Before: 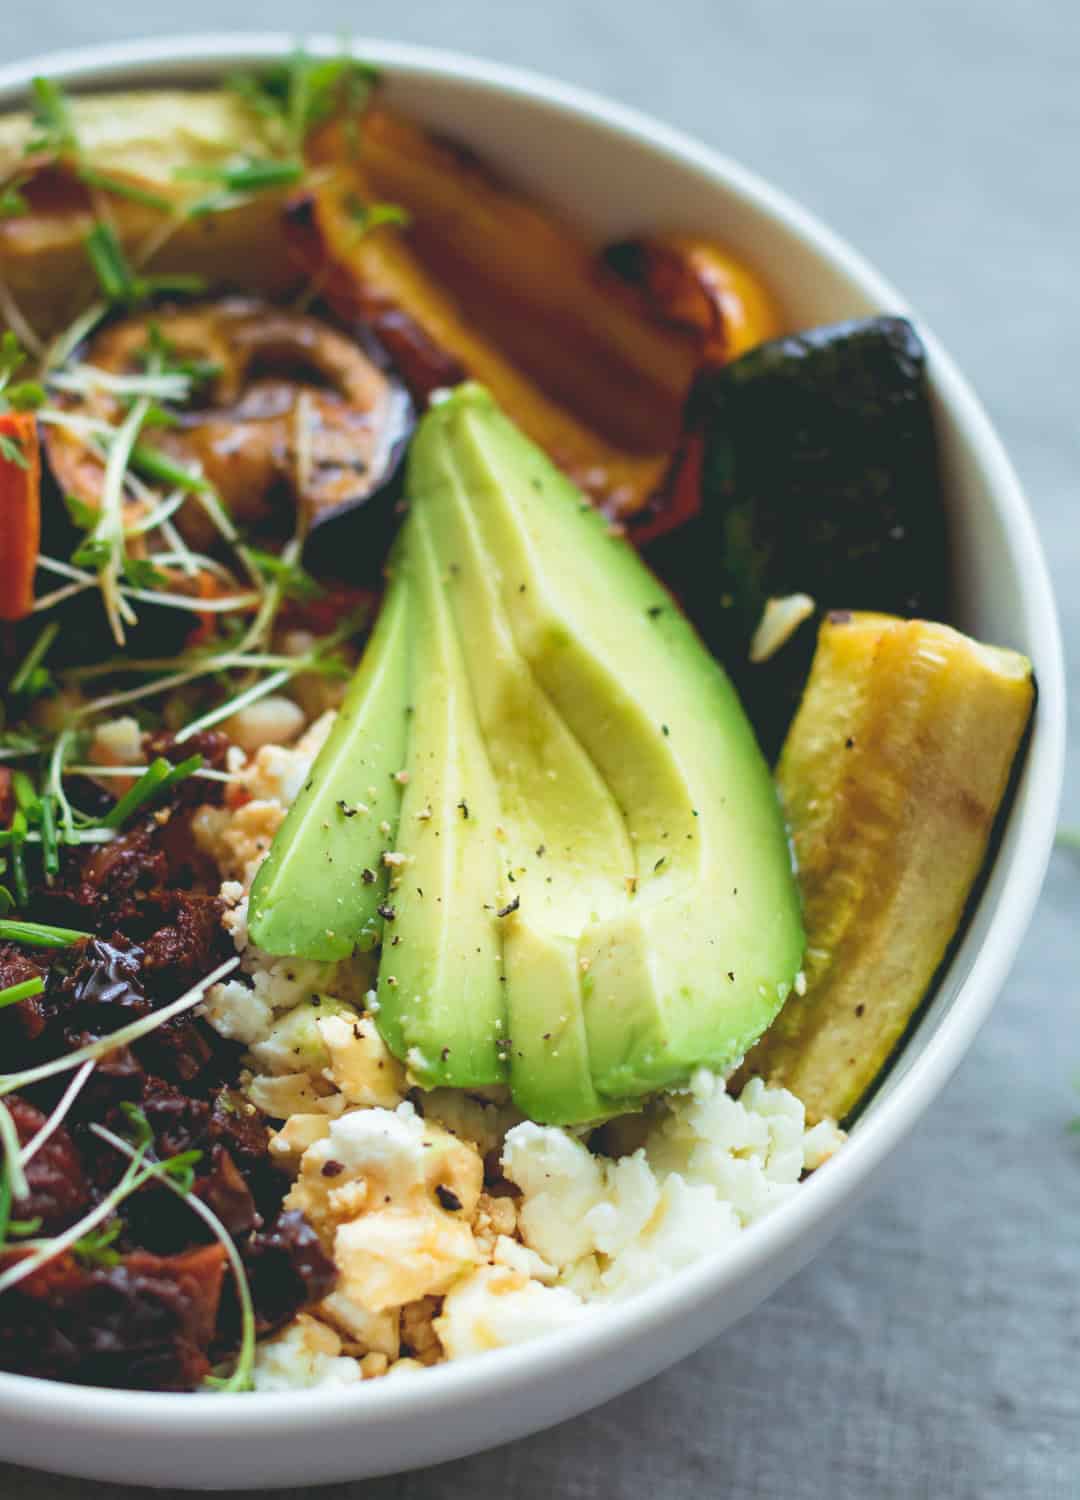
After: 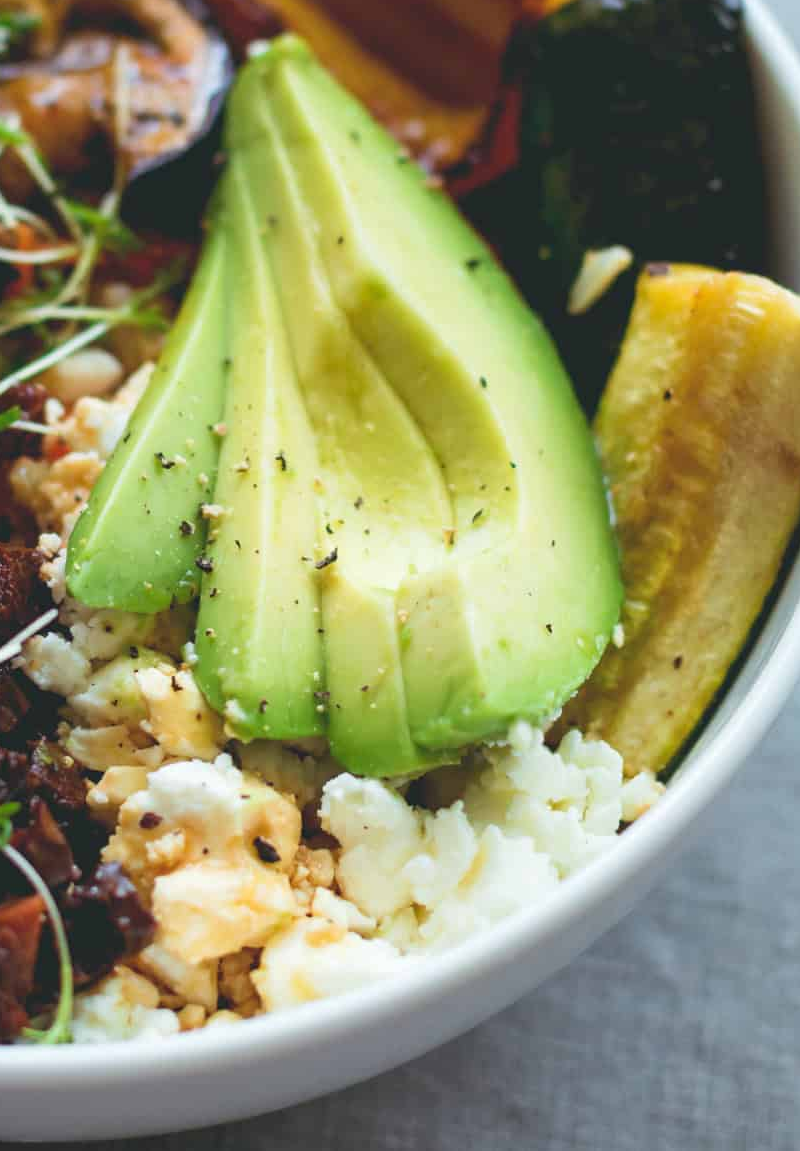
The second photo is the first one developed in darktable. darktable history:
crop: left 16.865%, top 23.248%, right 9.048%
